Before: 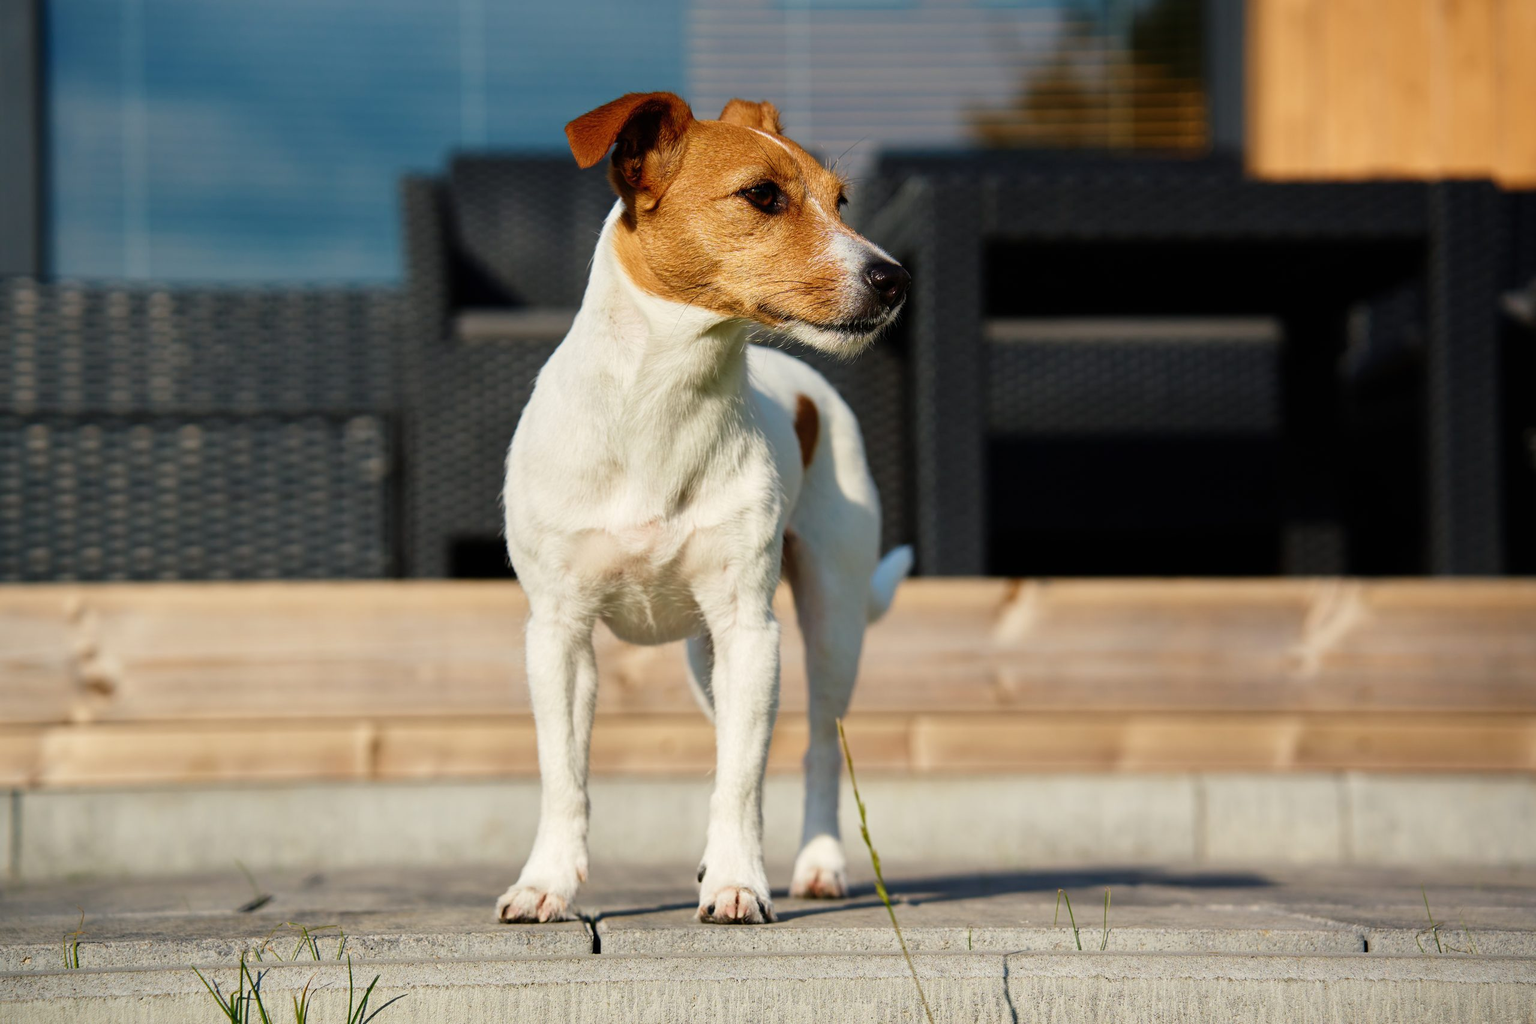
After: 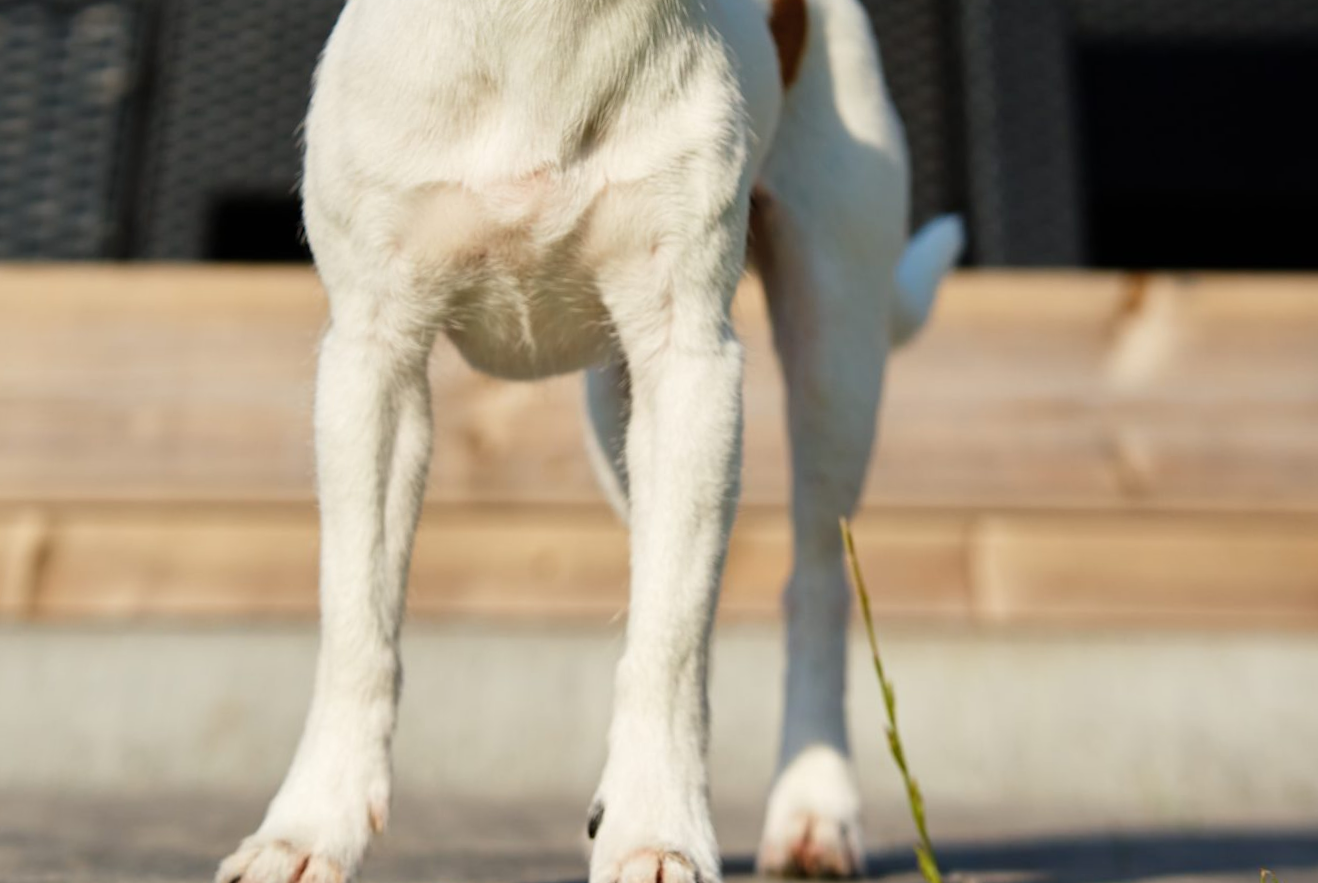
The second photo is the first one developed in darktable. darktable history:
crop: left 13.312%, top 31.28%, right 24.627%, bottom 15.582%
rotate and perspective: rotation 0.72°, lens shift (vertical) -0.352, lens shift (horizontal) -0.051, crop left 0.152, crop right 0.859, crop top 0.019, crop bottom 0.964
